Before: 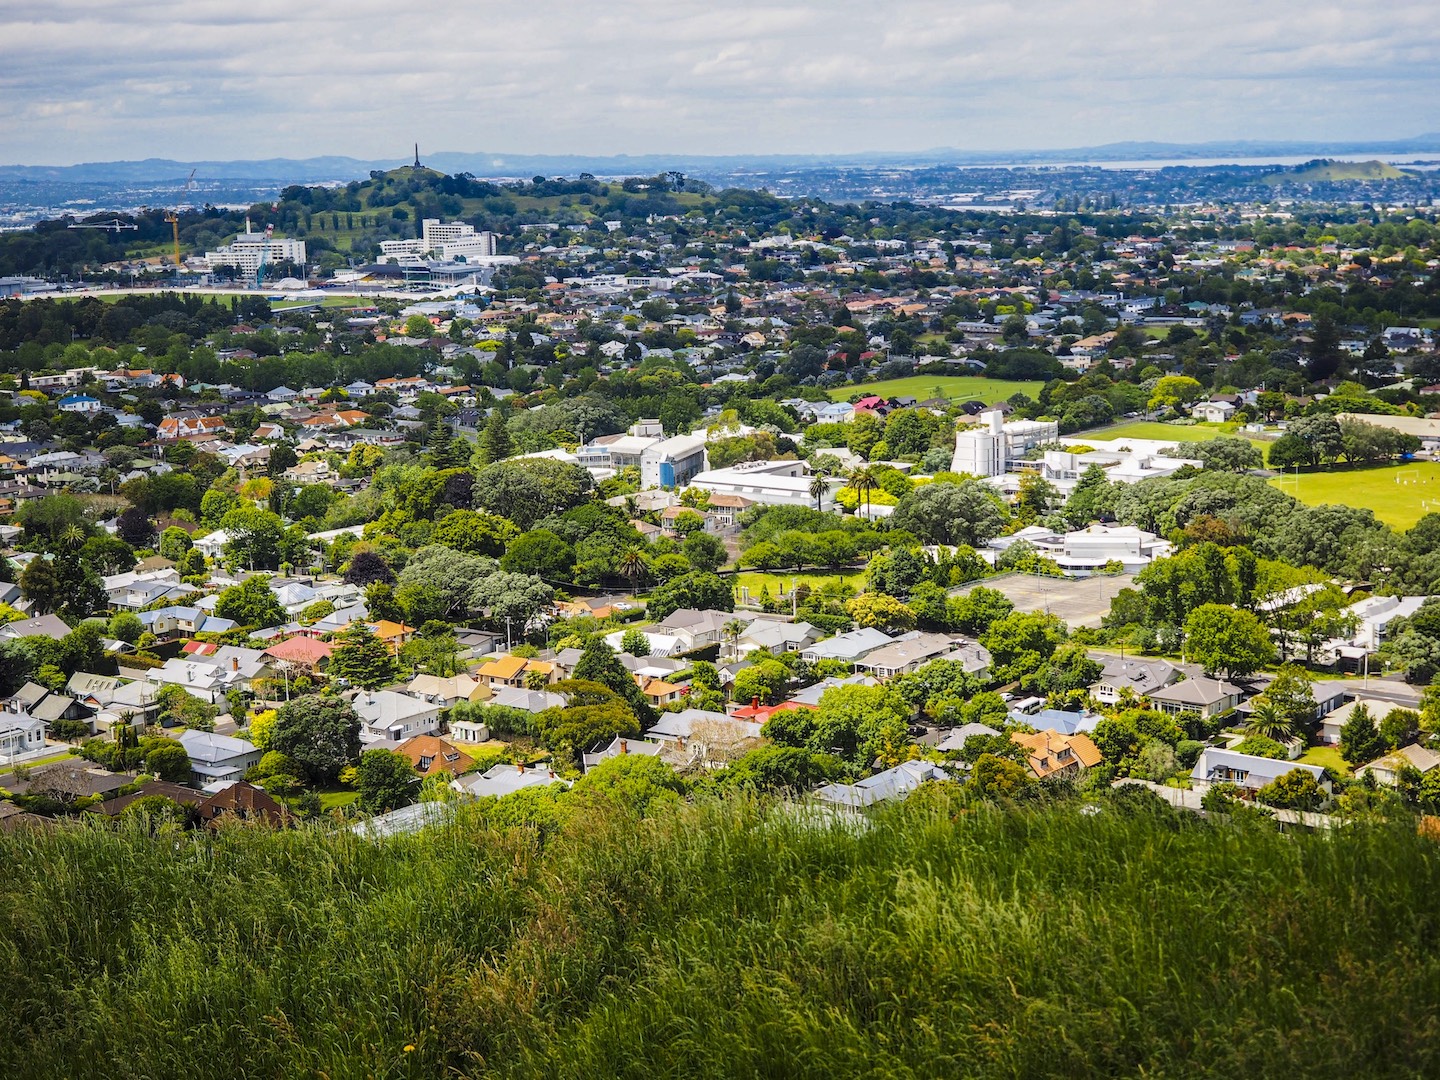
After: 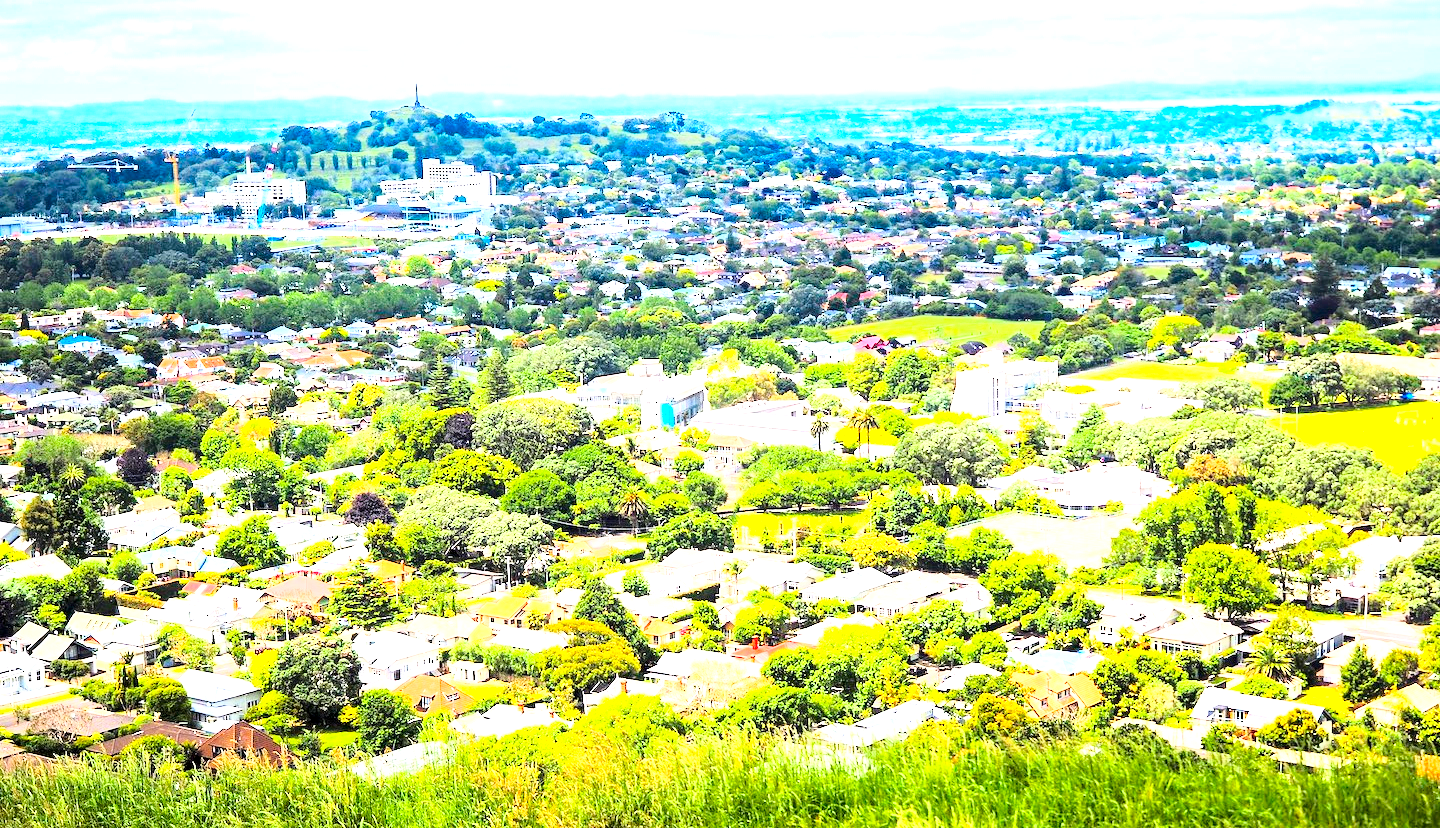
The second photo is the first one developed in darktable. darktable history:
exposure: black level correction 0.001, exposure 1.83 EV, compensate highlight preservation false
base curve: curves: ch0 [(0, 0) (0.028, 0.03) (0.121, 0.232) (0.46, 0.748) (0.859, 0.968) (1, 1)]
crop: top 5.626%, bottom 17.652%
